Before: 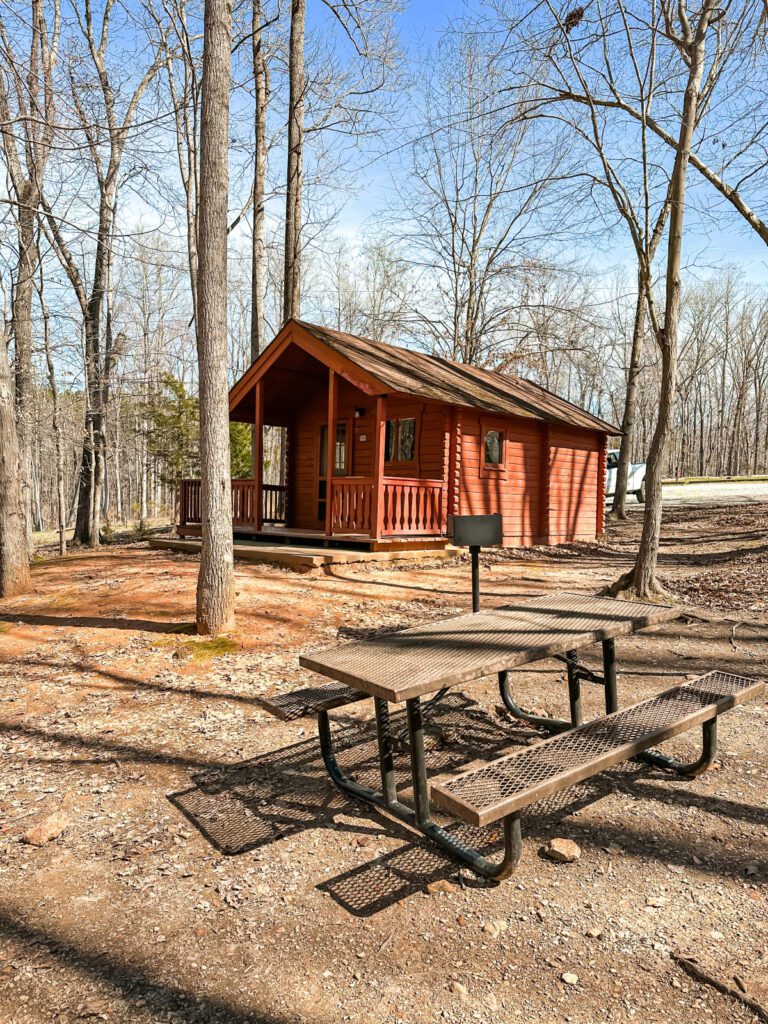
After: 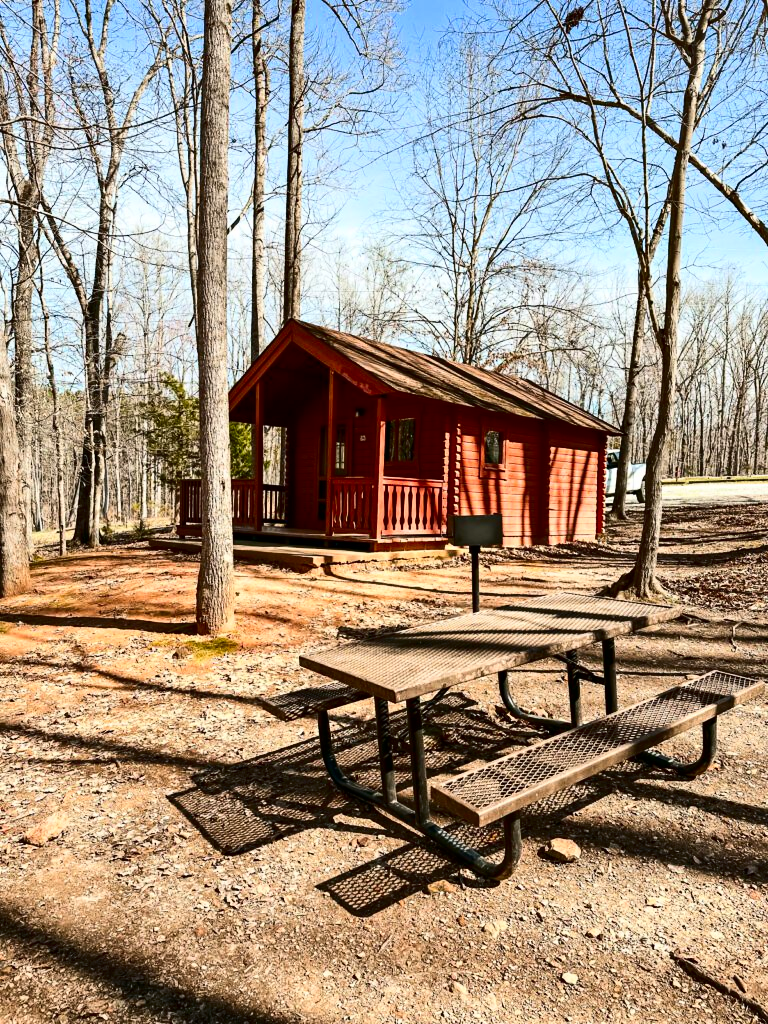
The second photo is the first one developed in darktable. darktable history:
contrast brightness saturation: contrast 0.316, brightness -0.081, saturation 0.172
